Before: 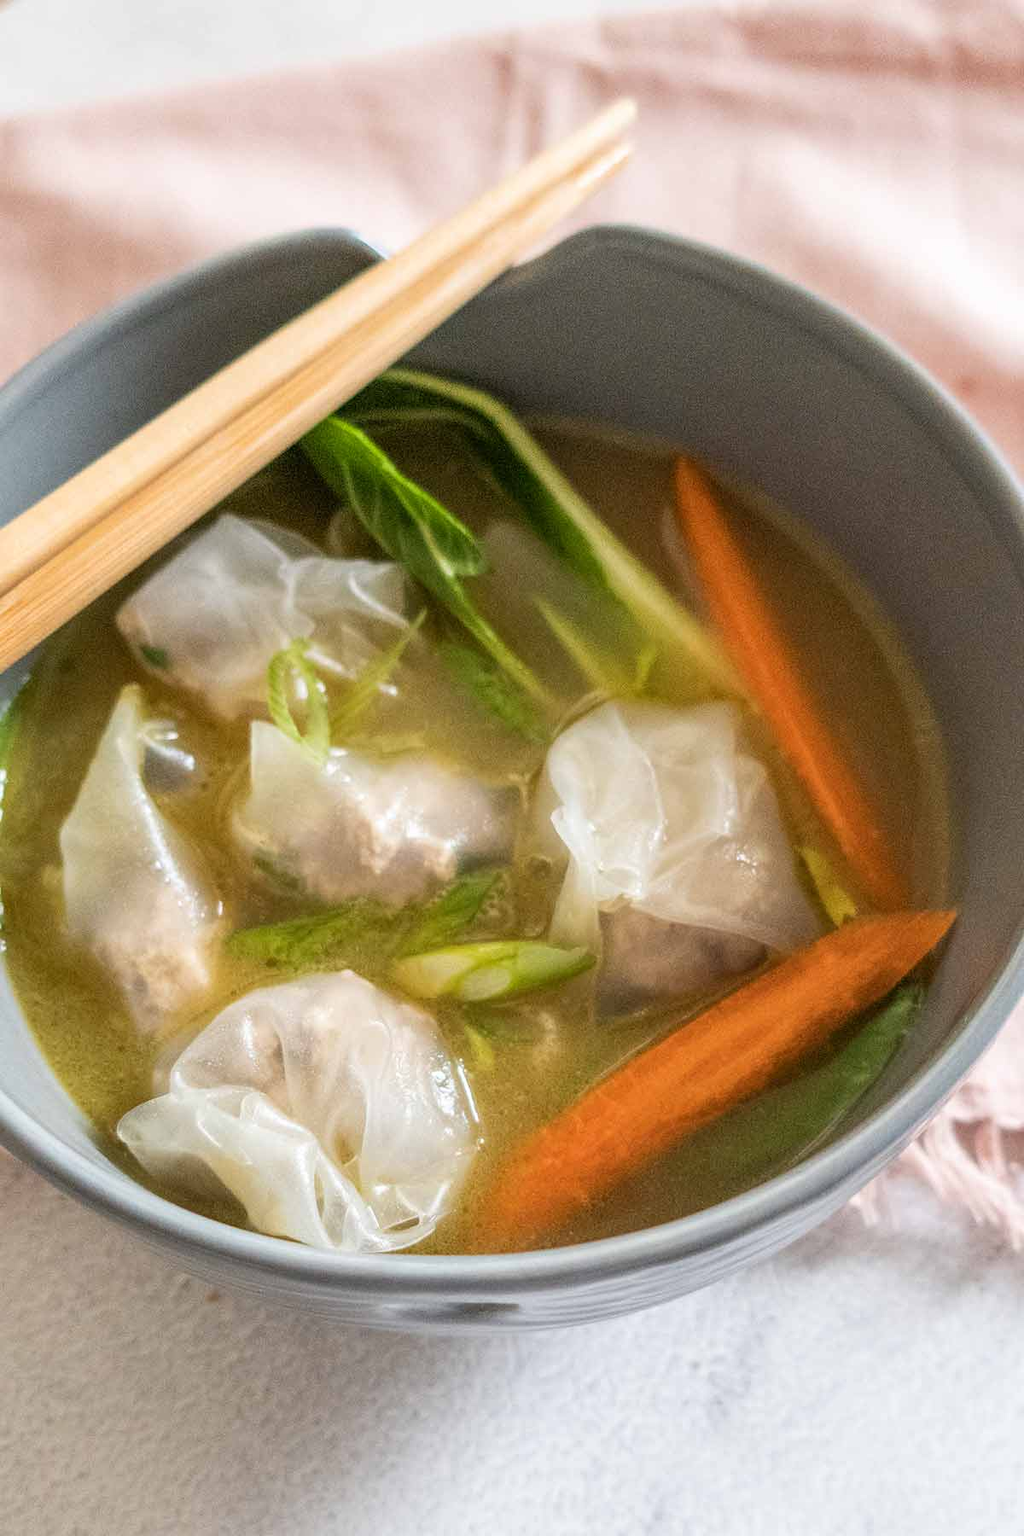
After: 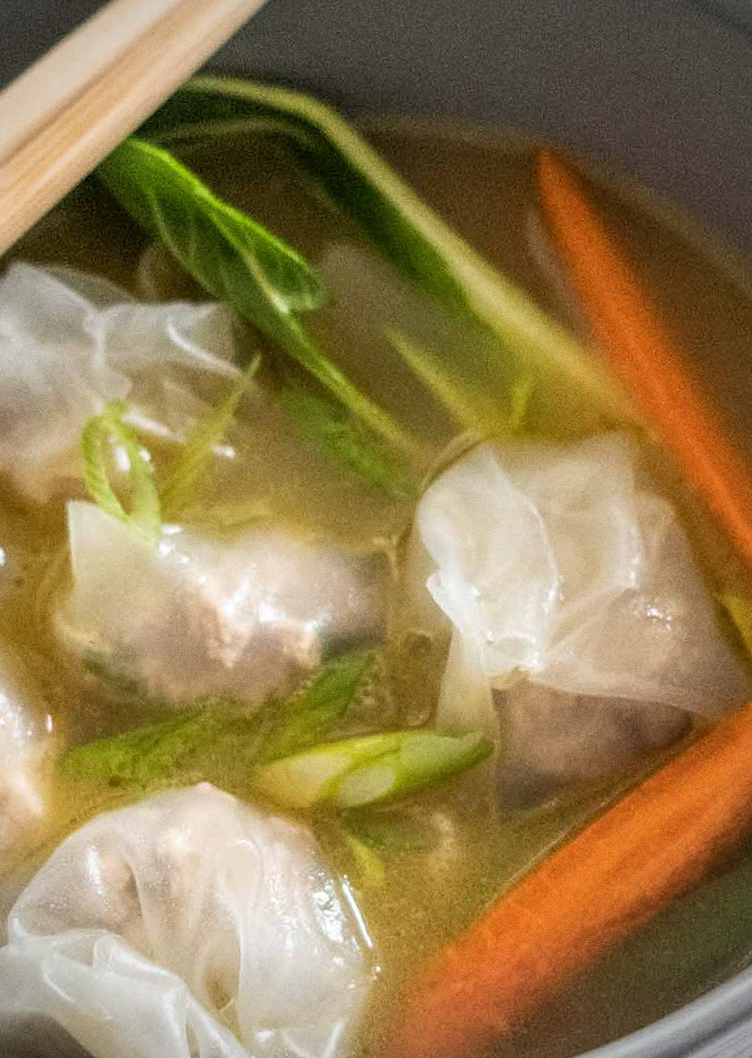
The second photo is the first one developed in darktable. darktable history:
crop and rotate: left 22.13%, top 22.054%, right 22.026%, bottom 22.102%
rotate and perspective: rotation -4.86°, automatic cropping off
grain: coarseness 0.09 ISO
vignetting: fall-off start 79.88%
